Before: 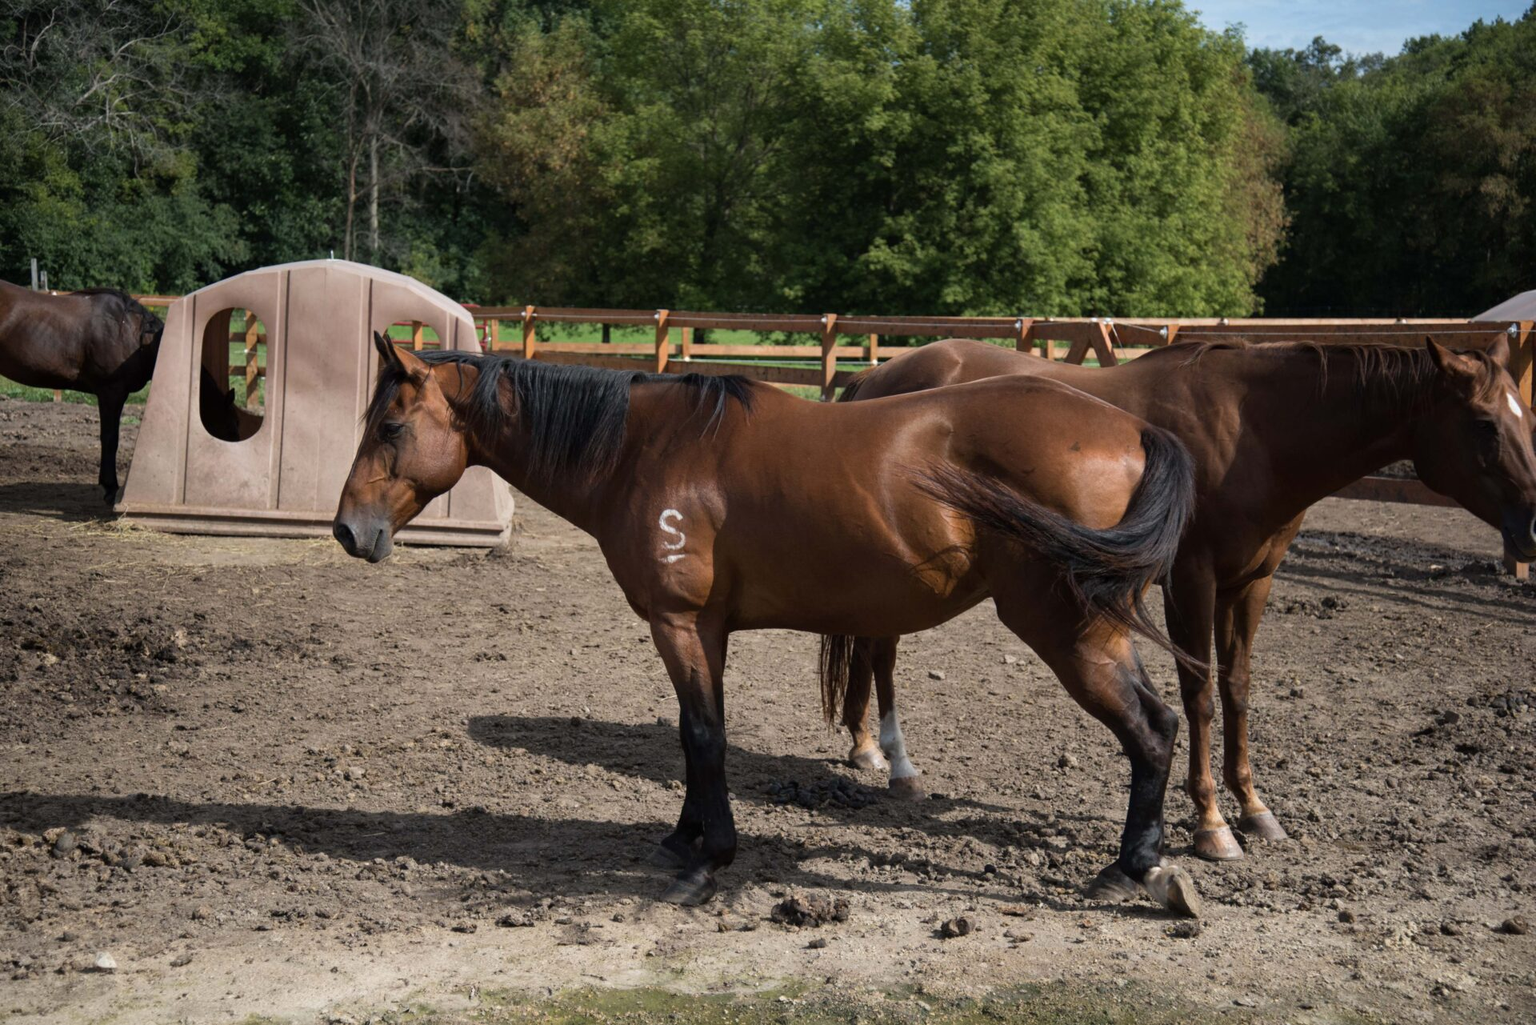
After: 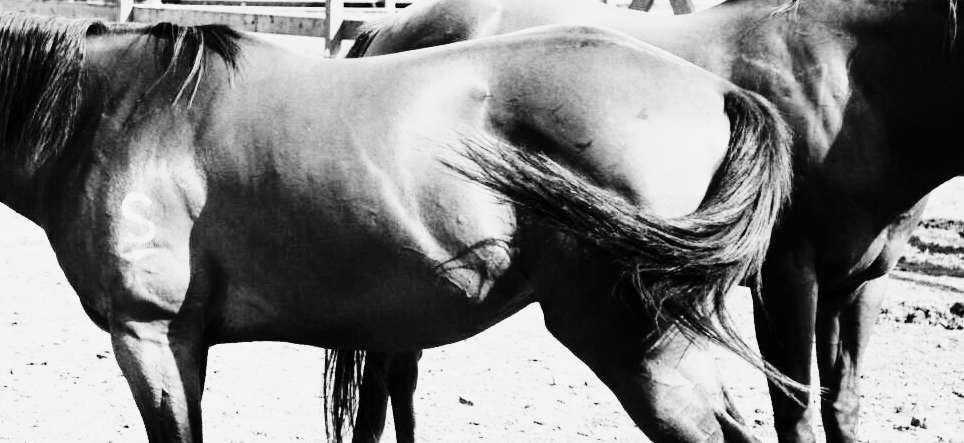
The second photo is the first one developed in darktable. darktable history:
crop: left 36.607%, top 34.735%, right 13.146%, bottom 30.611%
monochrome: on, module defaults
contrast brightness saturation: contrast 0.2, brightness 0.16, saturation 0.22
rgb curve: curves: ch0 [(0, 0) (0.21, 0.15) (0.24, 0.21) (0.5, 0.75) (0.75, 0.96) (0.89, 0.99) (1, 1)]; ch1 [(0, 0.02) (0.21, 0.13) (0.25, 0.2) (0.5, 0.67) (0.75, 0.9) (0.89, 0.97) (1, 1)]; ch2 [(0, 0.02) (0.21, 0.13) (0.25, 0.2) (0.5, 0.67) (0.75, 0.9) (0.89, 0.97) (1, 1)], compensate middle gray true
tone curve: curves: ch0 [(0.014, 0) (0.13, 0.09) (0.227, 0.211) (0.346, 0.388) (0.499, 0.598) (0.662, 0.76) (0.795, 0.846) (1, 0.969)]; ch1 [(0, 0) (0.366, 0.367) (0.447, 0.417) (0.473, 0.484) (0.504, 0.502) (0.525, 0.518) (0.564, 0.548) (0.639, 0.643) (1, 1)]; ch2 [(0, 0) (0.333, 0.346) (0.375, 0.375) (0.424, 0.43) (0.476, 0.498) (0.496, 0.505) (0.517, 0.515) (0.542, 0.564) (0.583, 0.6) (0.64, 0.622) (0.723, 0.676) (1, 1)], color space Lab, independent channels, preserve colors none
exposure: exposure 1 EV, compensate highlight preservation false
